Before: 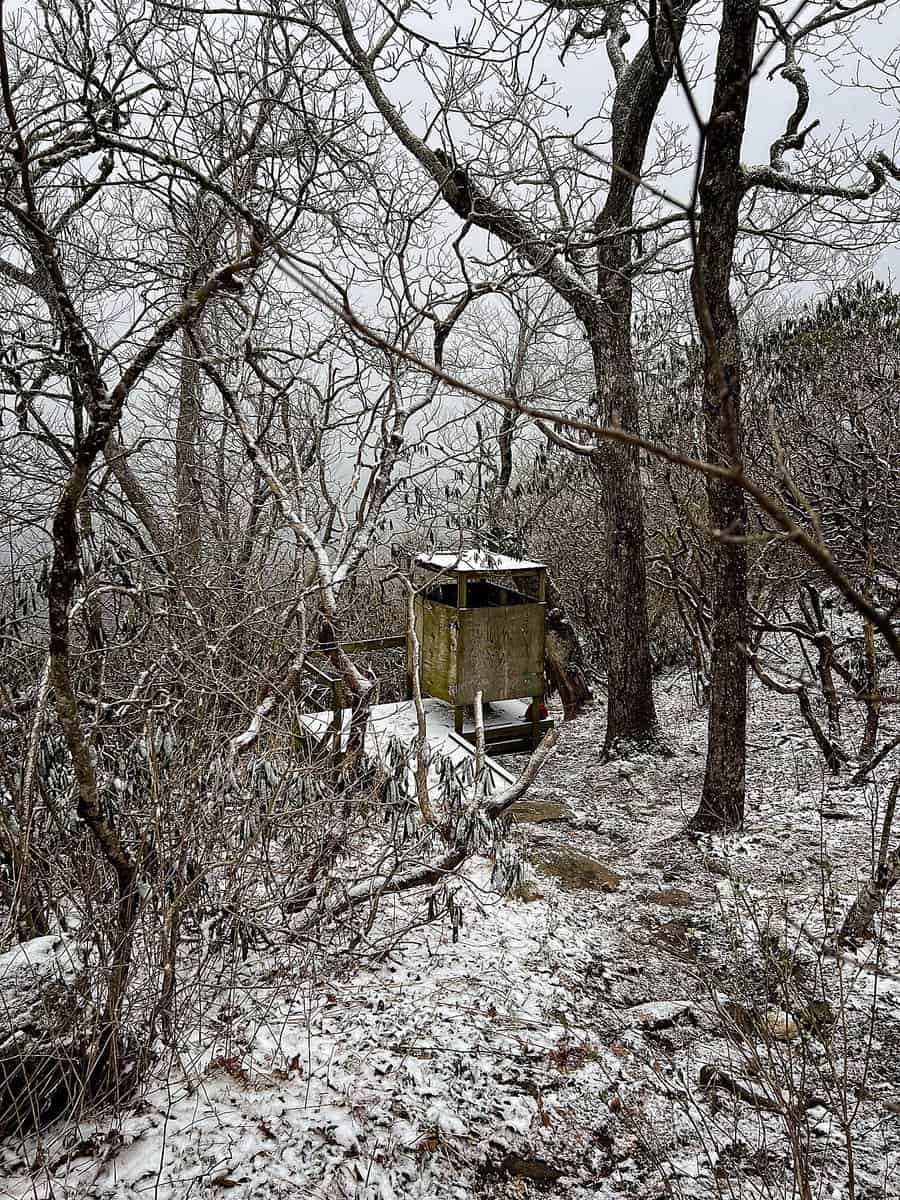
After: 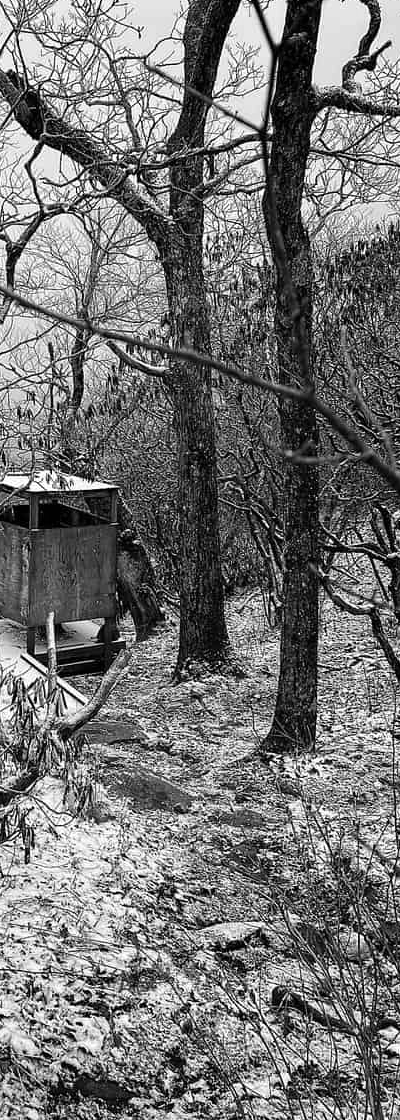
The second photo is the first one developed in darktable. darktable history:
monochrome: on, module defaults
crop: left 47.628%, top 6.643%, right 7.874%
